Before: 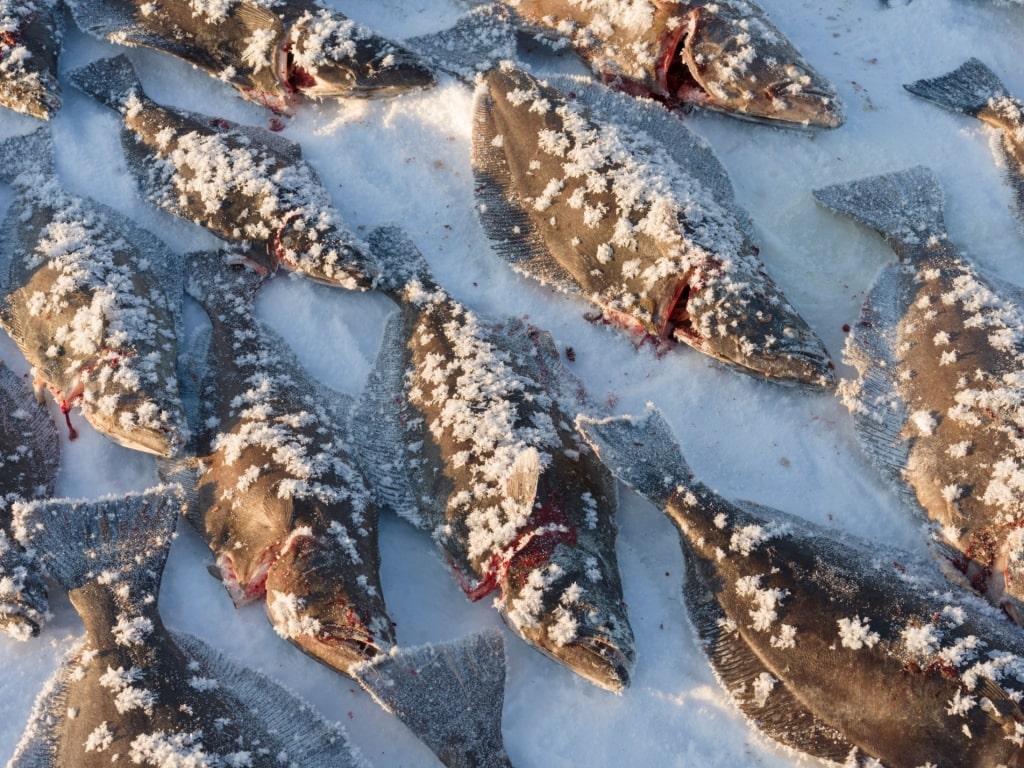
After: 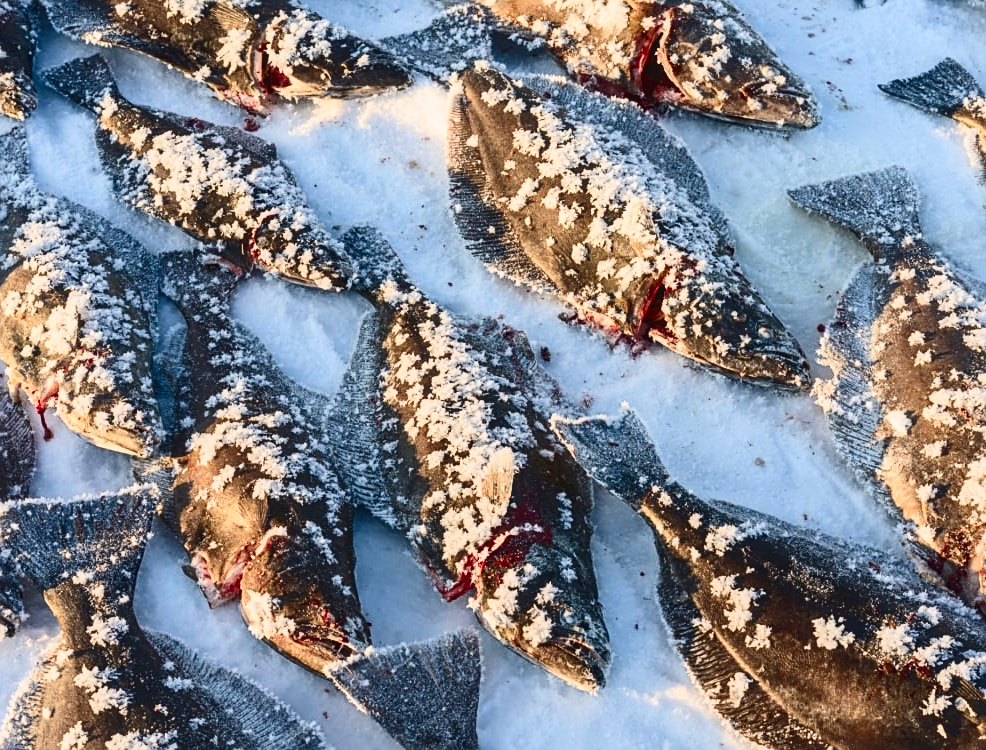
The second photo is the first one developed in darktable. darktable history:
local contrast: detail 110%
sharpen: on, module defaults
crop and rotate: left 2.536%, right 1.107%, bottom 2.246%
contrast brightness saturation: contrast 0.4, brightness 0.05, saturation 0.25
